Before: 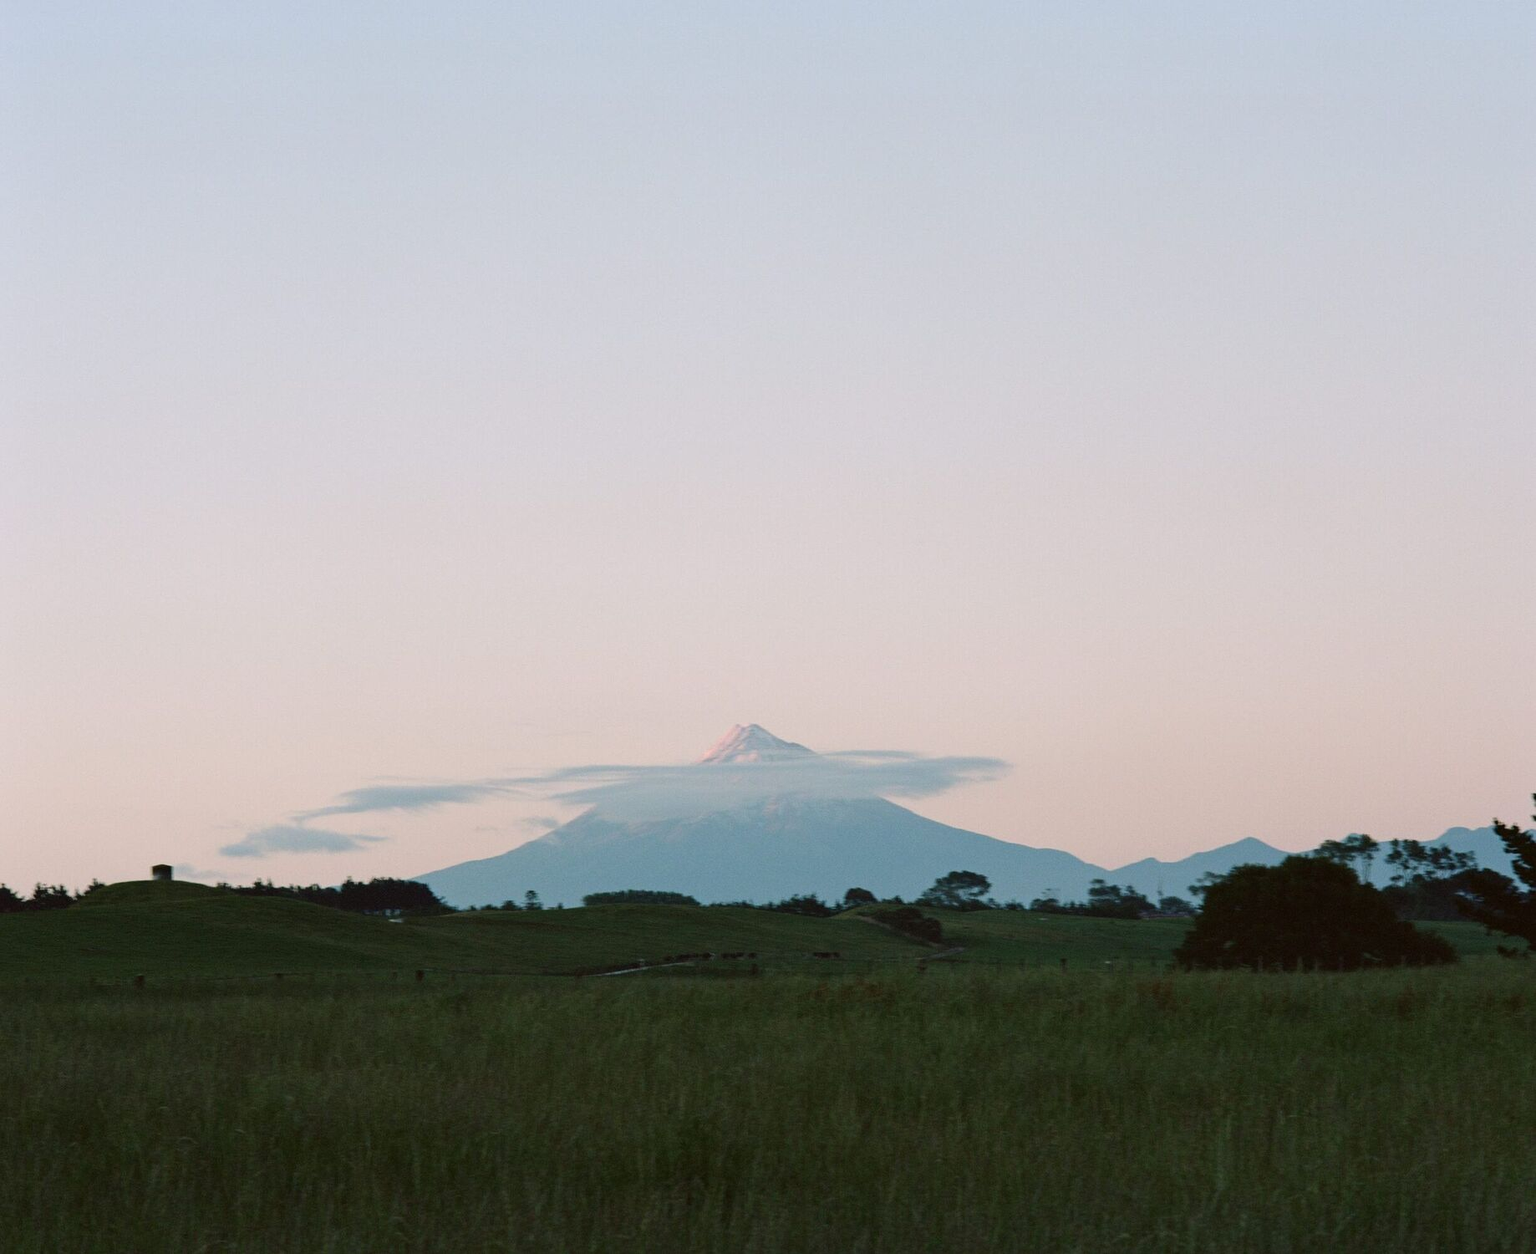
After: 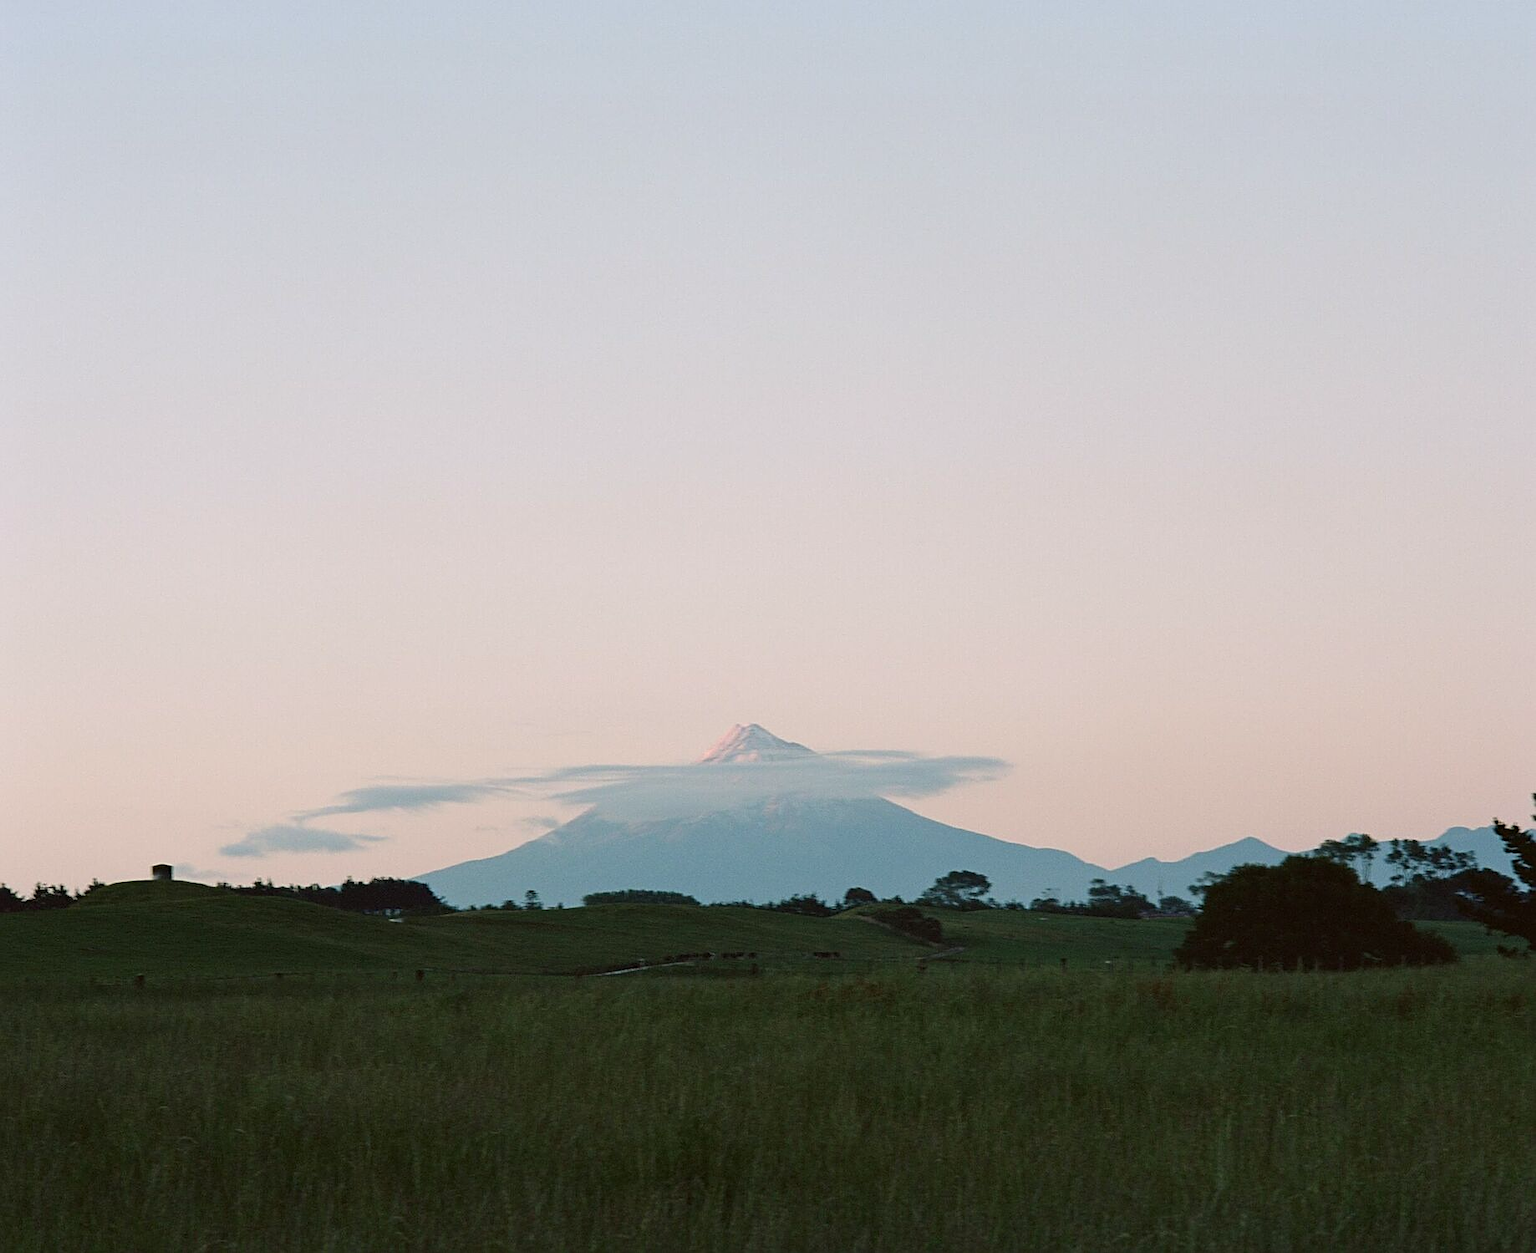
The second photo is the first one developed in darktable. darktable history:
white balance: red 1.009, blue 0.985
sharpen: on, module defaults
